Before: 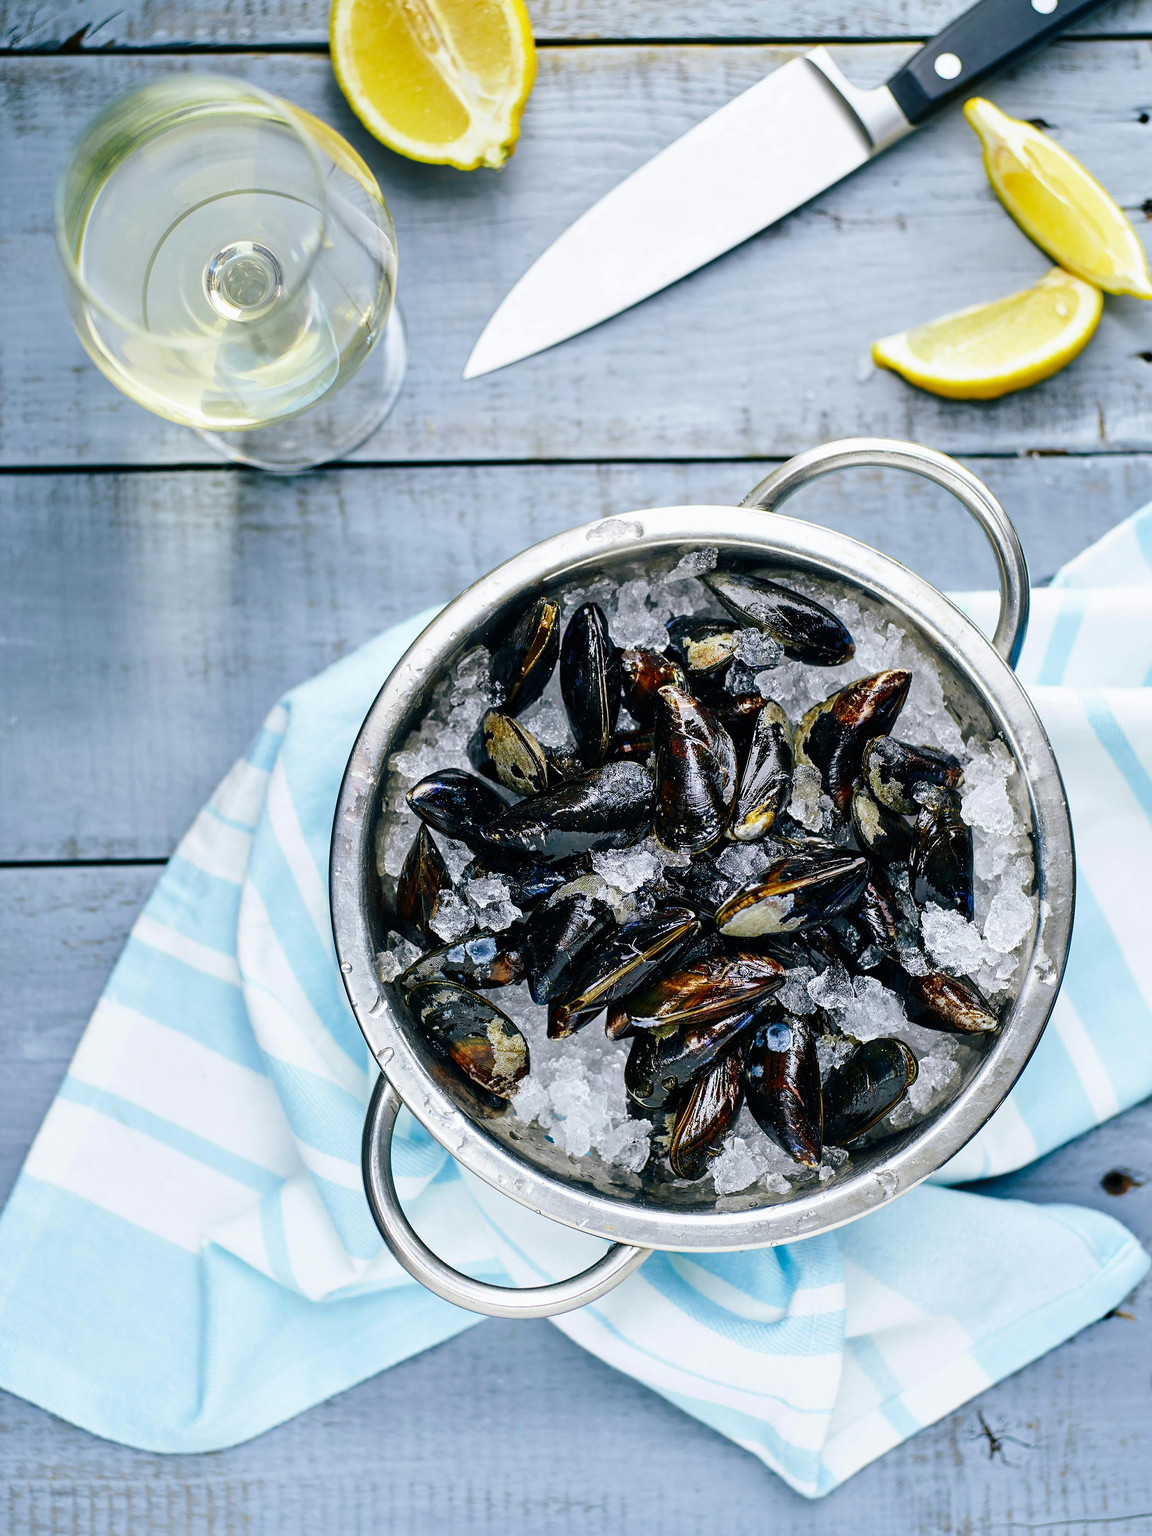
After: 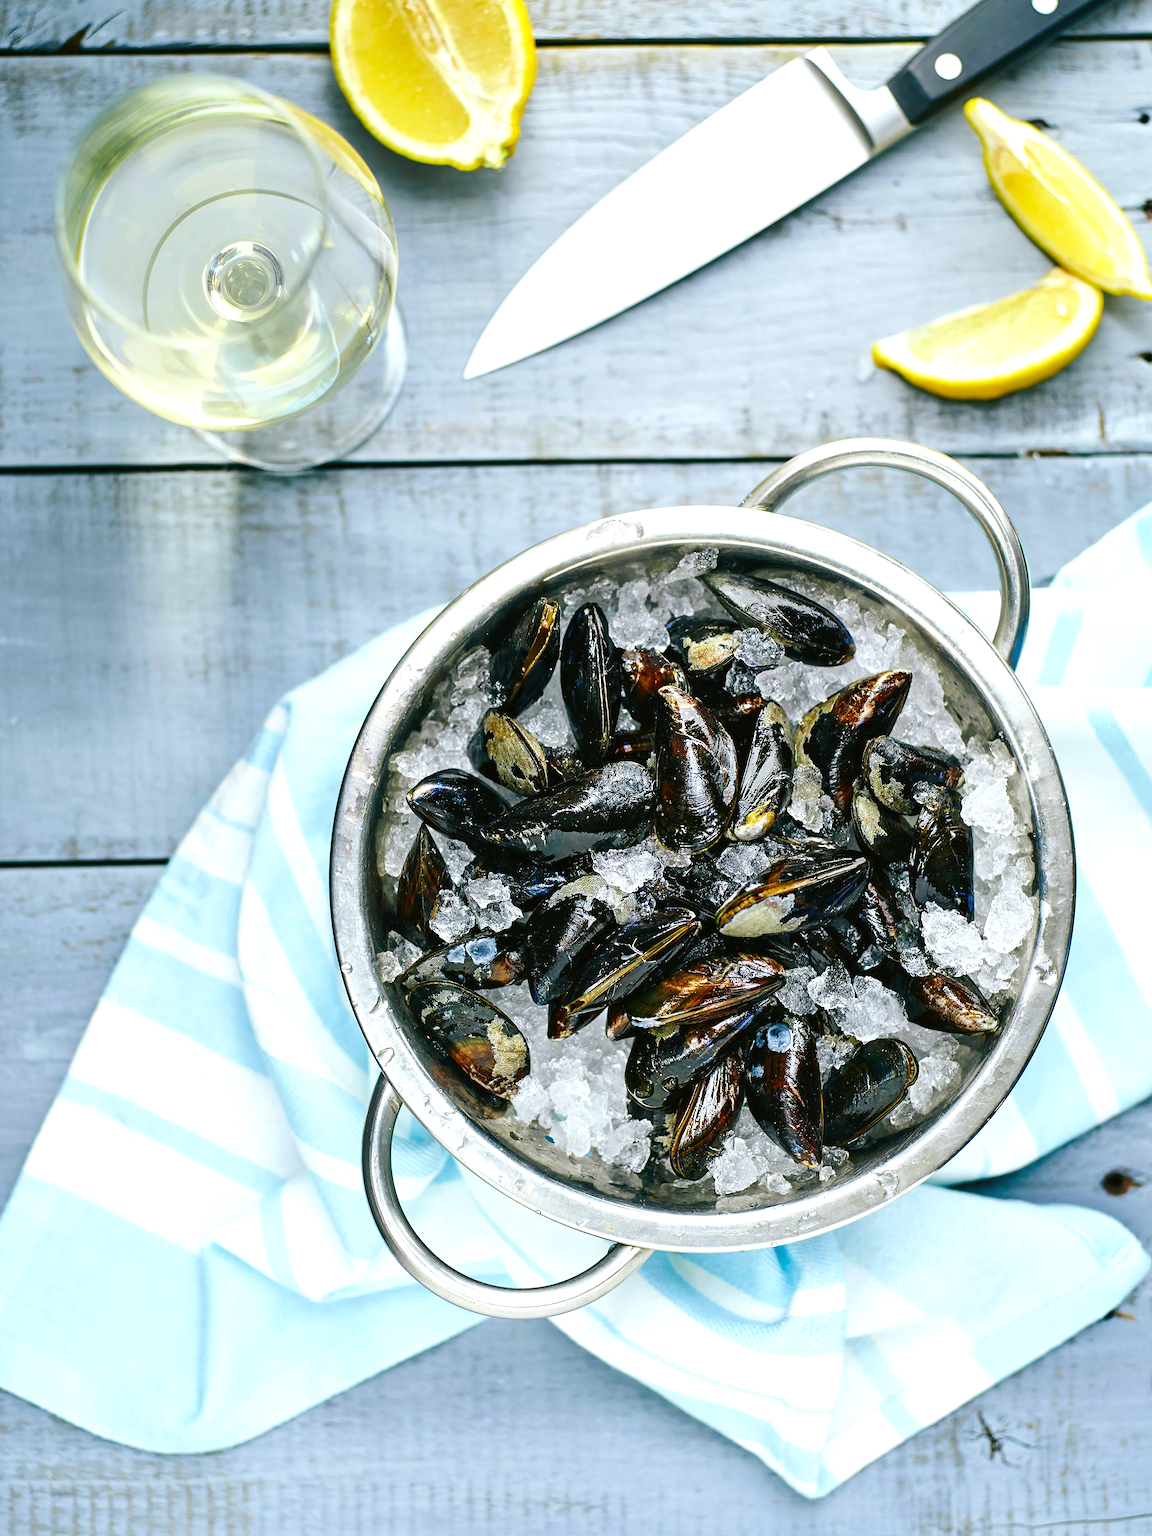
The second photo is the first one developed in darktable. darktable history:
white balance: red 0.986, blue 1.01
color balance: mode lift, gamma, gain (sRGB), lift [1.04, 1, 1, 0.97], gamma [1.01, 1, 1, 0.97], gain [0.96, 1, 1, 0.97]
exposure: black level correction 0.001, exposure 0.5 EV, compensate exposure bias true, compensate highlight preservation false
